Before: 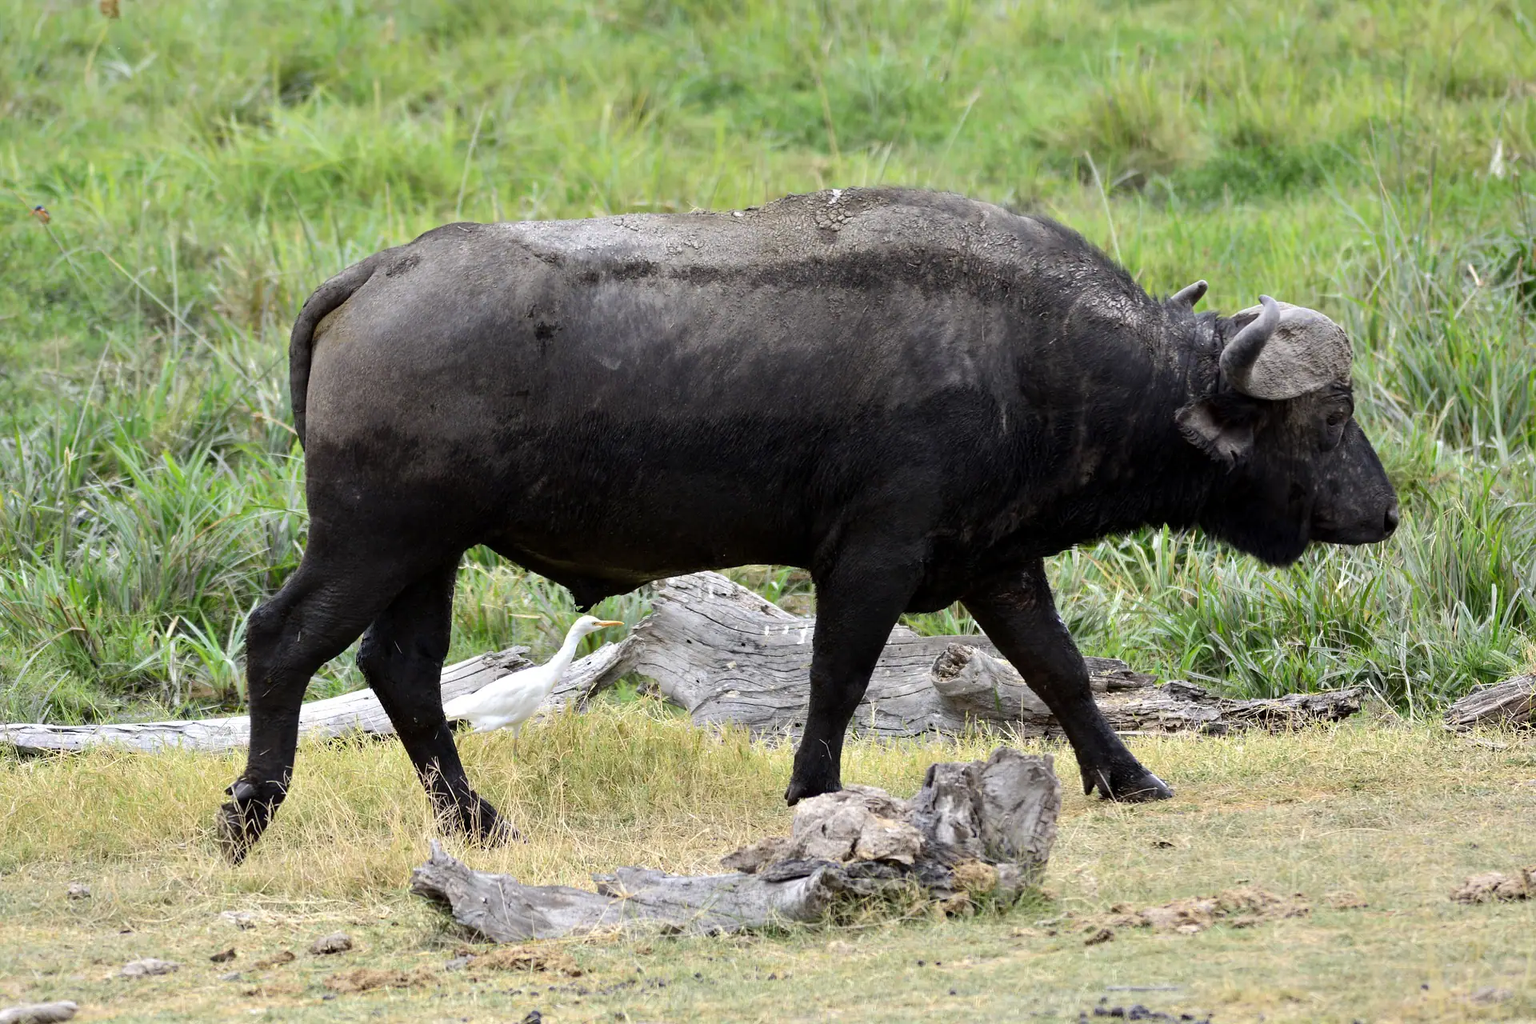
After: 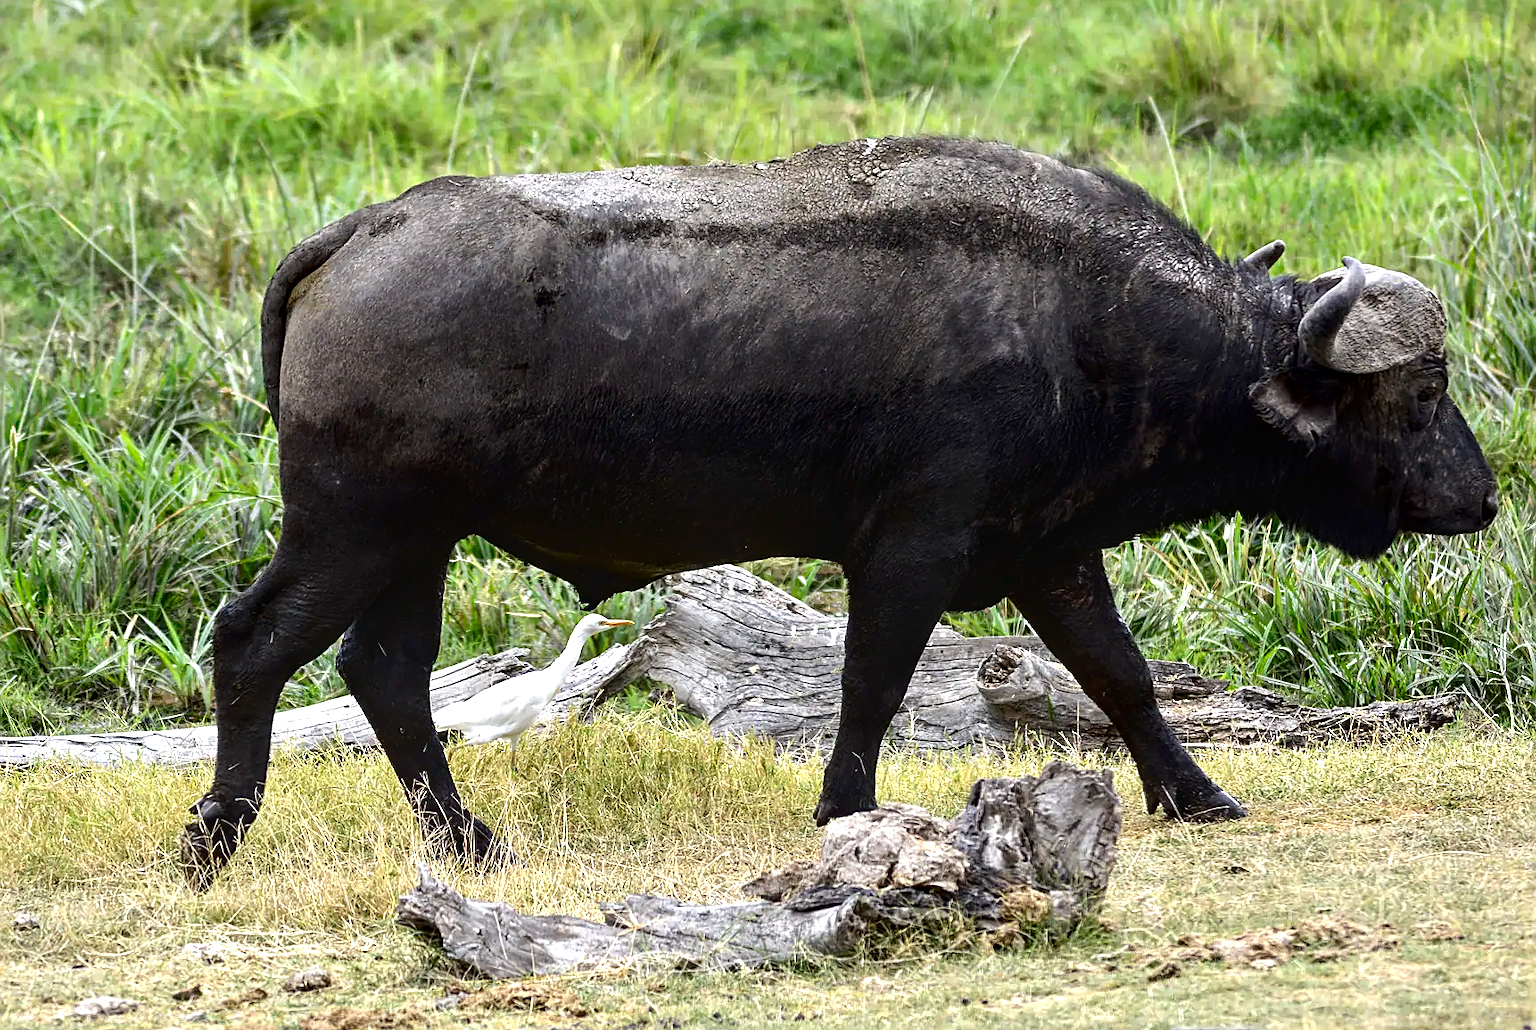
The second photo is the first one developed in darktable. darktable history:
sharpen: on, module defaults
local contrast: on, module defaults
contrast brightness saturation: brightness -0.195, saturation 0.085
exposure: black level correction 0.001, exposure 0.5 EV, compensate highlight preservation false
crop: left 3.609%, top 6.382%, right 6.661%, bottom 3.329%
